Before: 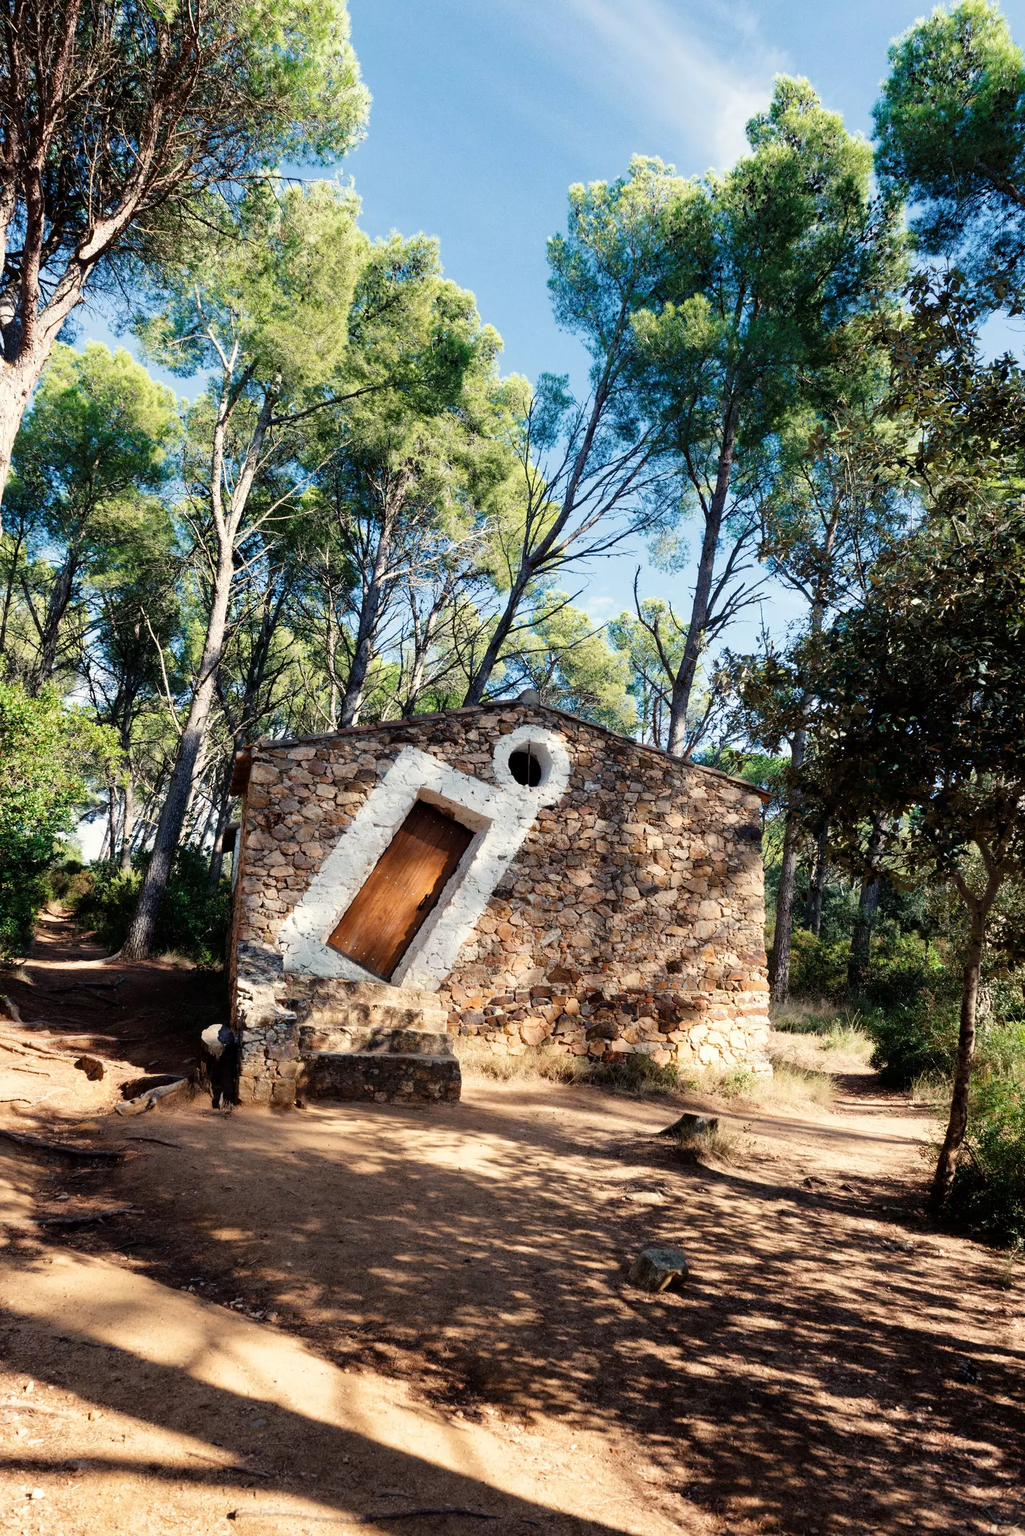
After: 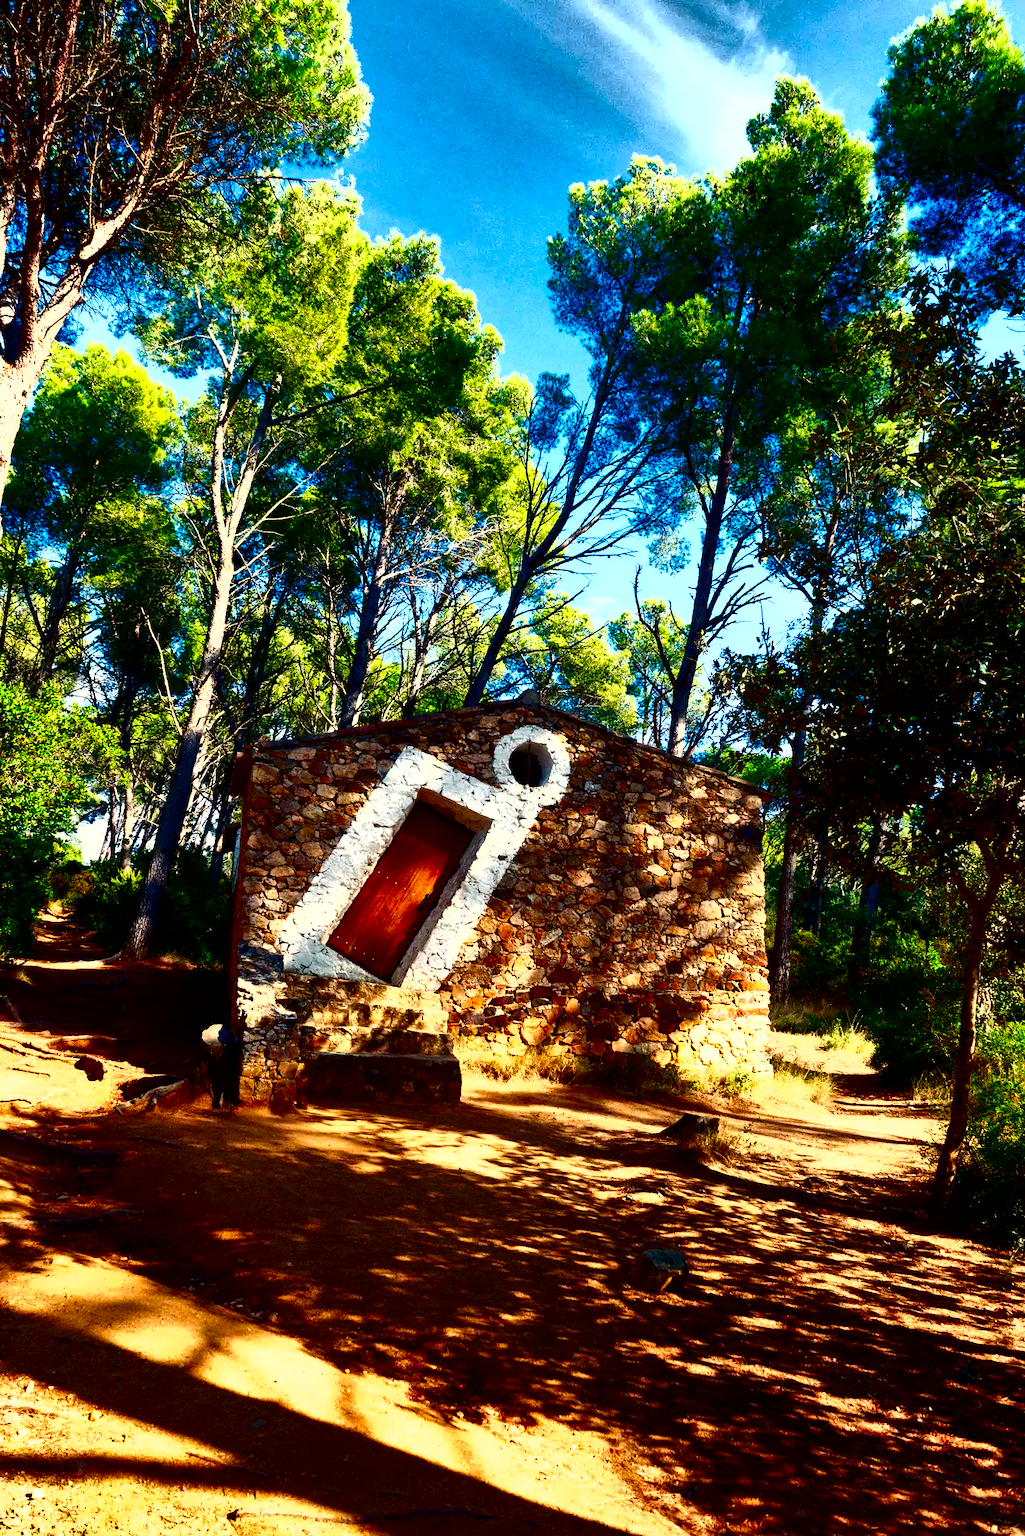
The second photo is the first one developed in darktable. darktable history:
contrast brightness saturation: brightness -0.983, saturation 0.99
shadows and highlights: radius 105.66, shadows 40.45, highlights -71.69, highlights color adjustment 0.278%, low approximation 0.01, soften with gaussian
exposure: black level correction -0.005, exposure 0.629 EV, compensate highlight preservation false
